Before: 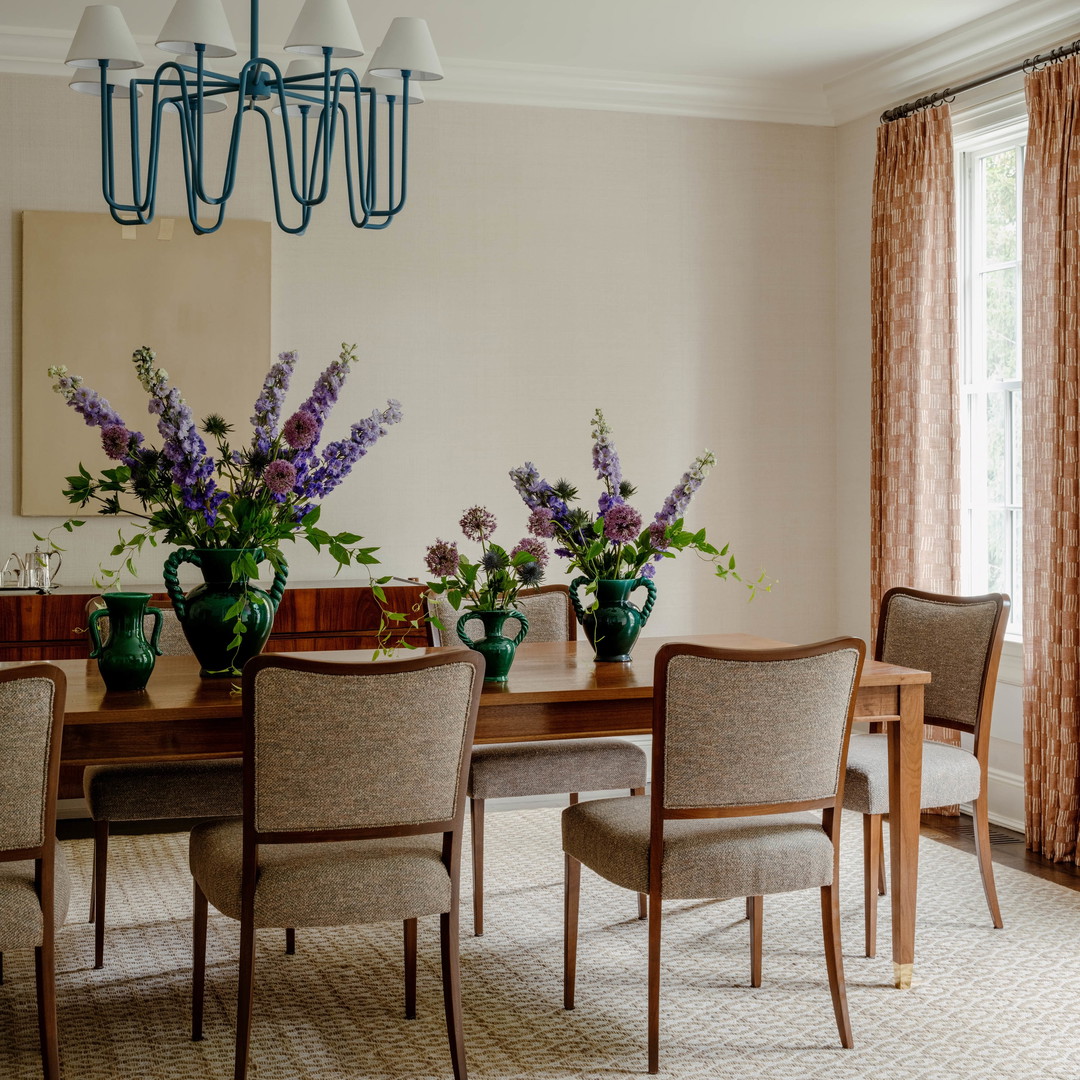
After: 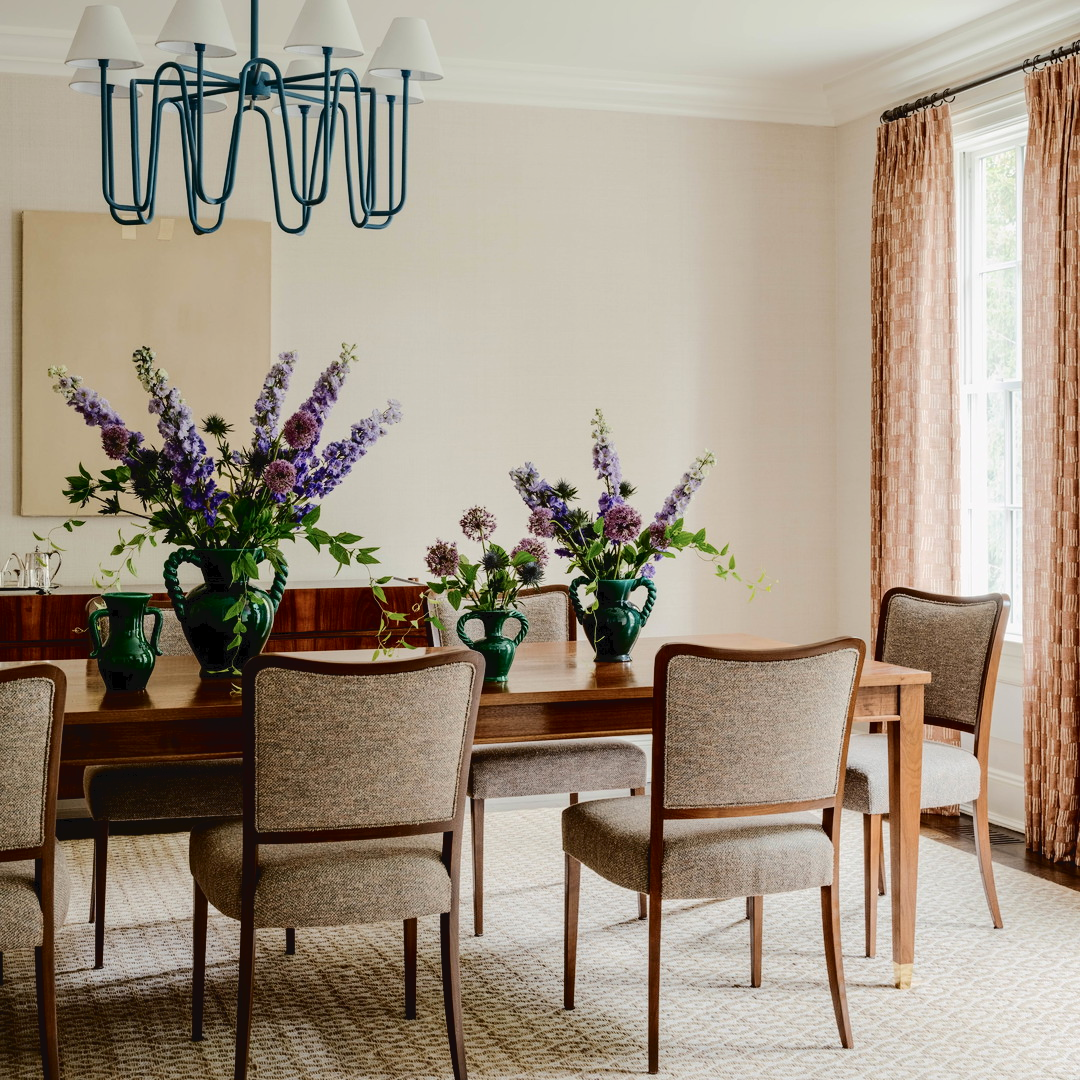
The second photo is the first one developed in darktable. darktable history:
tone curve: curves: ch0 [(0, 0) (0.003, 0.036) (0.011, 0.039) (0.025, 0.039) (0.044, 0.043) (0.069, 0.05) (0.1, 0.072) (0.136, 0.102) (0.177, 0.144) (0.224, 0.204) (0.277, 0.288) (0.335, 0.384) (0.399, 0.477) (0.468, 0.575) (0.543, 0.652) (0.623, 0.724) (0.709, 0.785) (0.801, 0.851) (0.898, 0.915) (1, 1)], color space Lab, independent channels, preserve colors none
